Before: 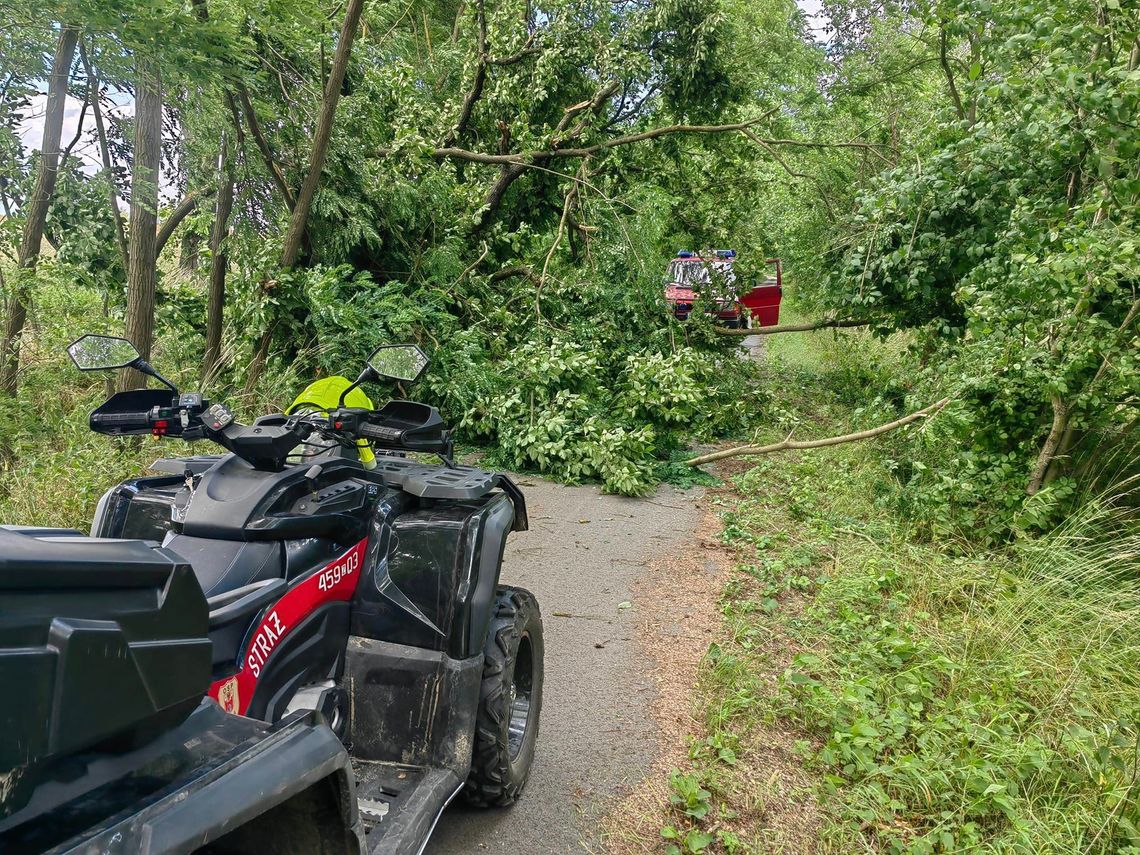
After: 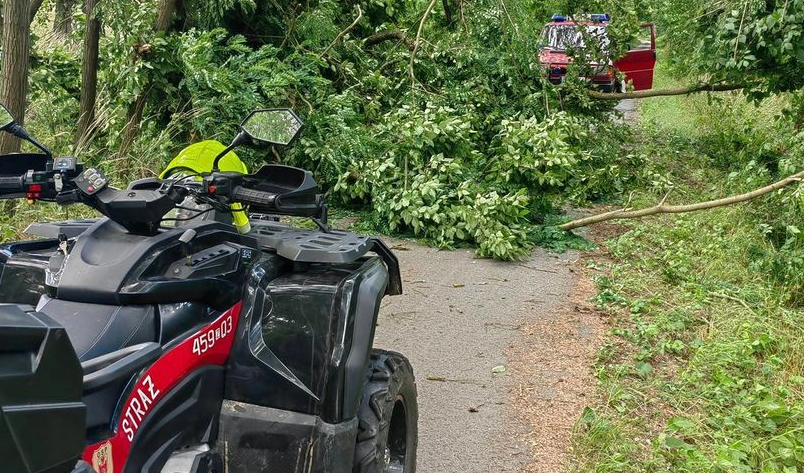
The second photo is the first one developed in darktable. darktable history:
crop: left 11.123%, top 27.61%, right 18.3%, bottom 17.034%
levels: mode automatic, black 0.023%, white 99.97%, levels [0.062, 0.494, 0.925]
